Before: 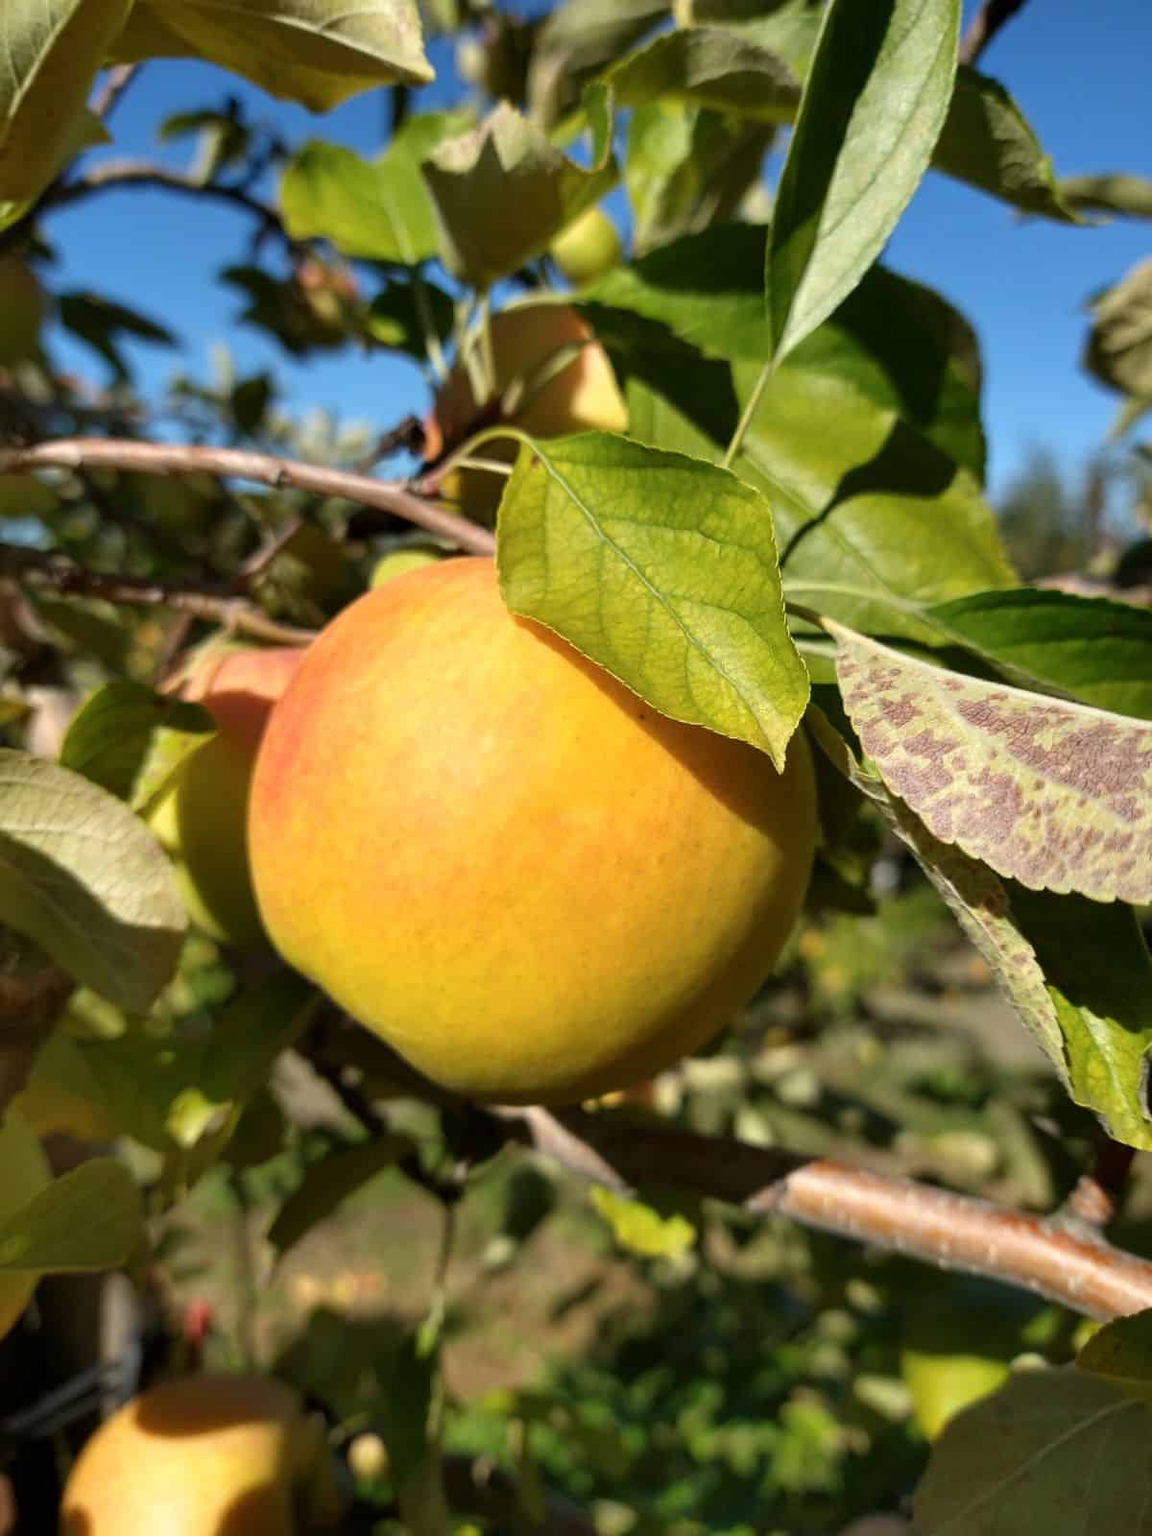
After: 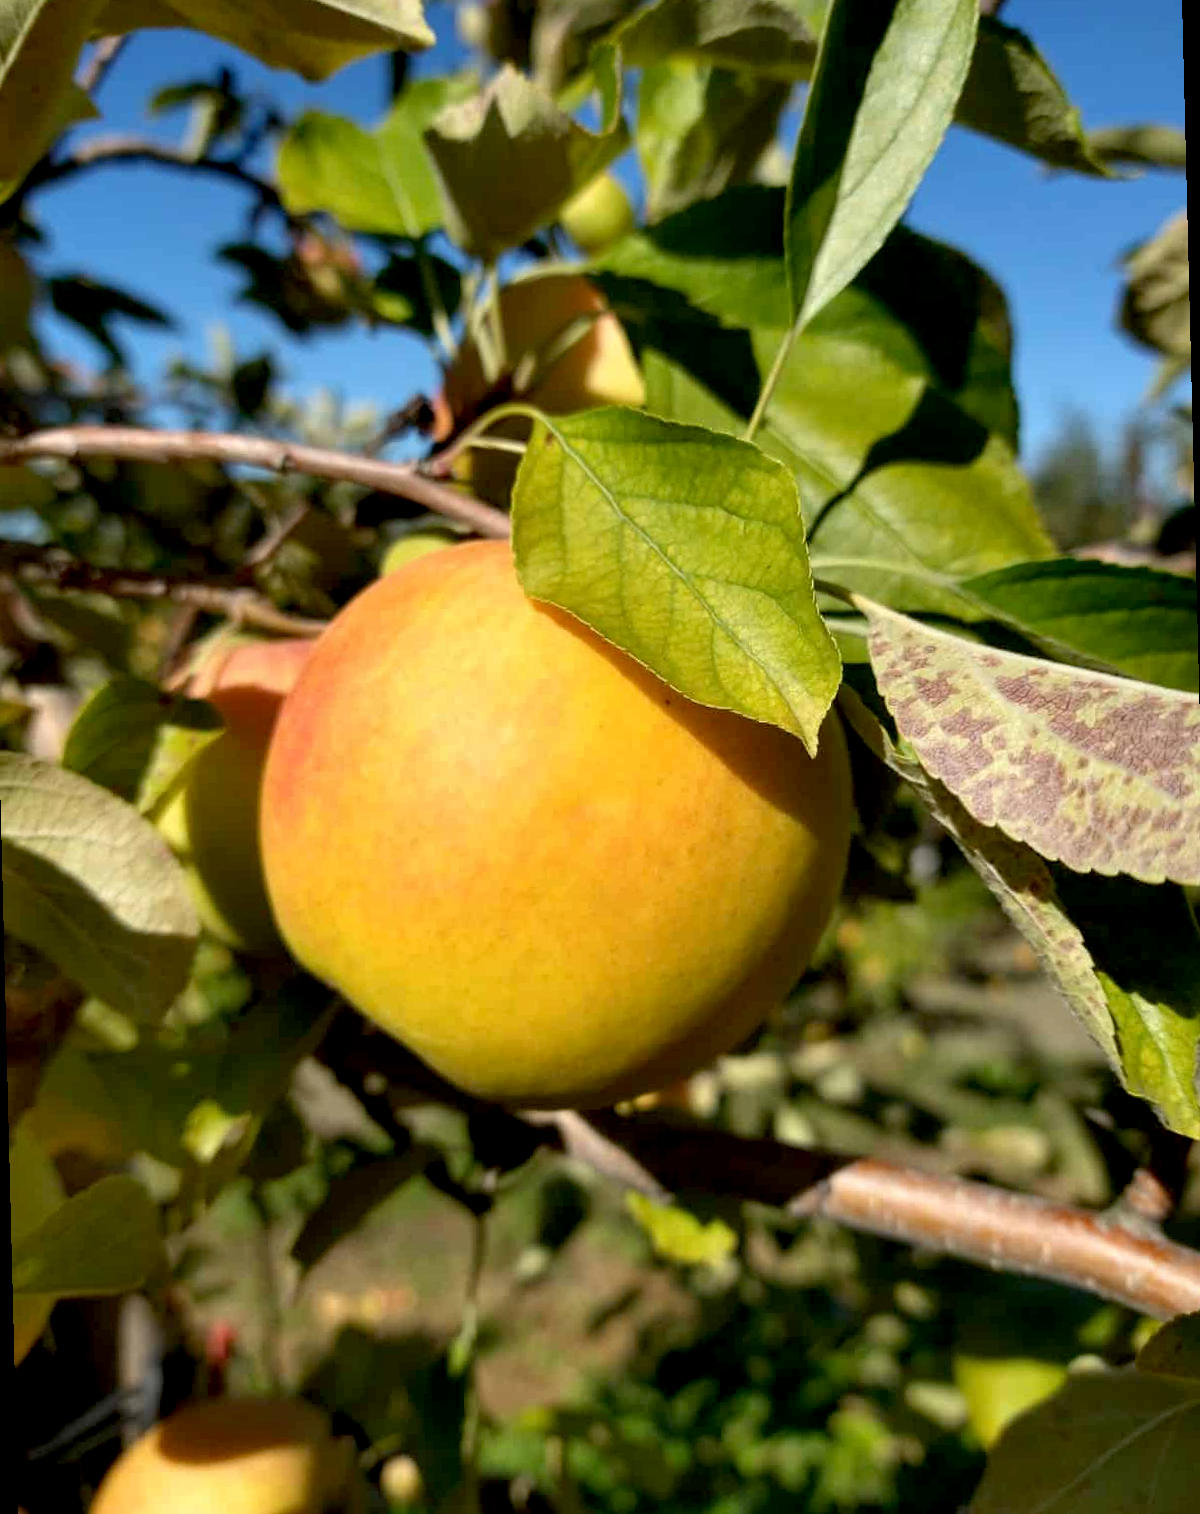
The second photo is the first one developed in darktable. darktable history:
exposure: black level correction 0.009, exposure 0.014 EV, compensate highlight preservation false
rotate and perspective: rotation -1.42°, crop left 0.016, crop right 0.984, crop top 0.035, crop bottom 0.965
